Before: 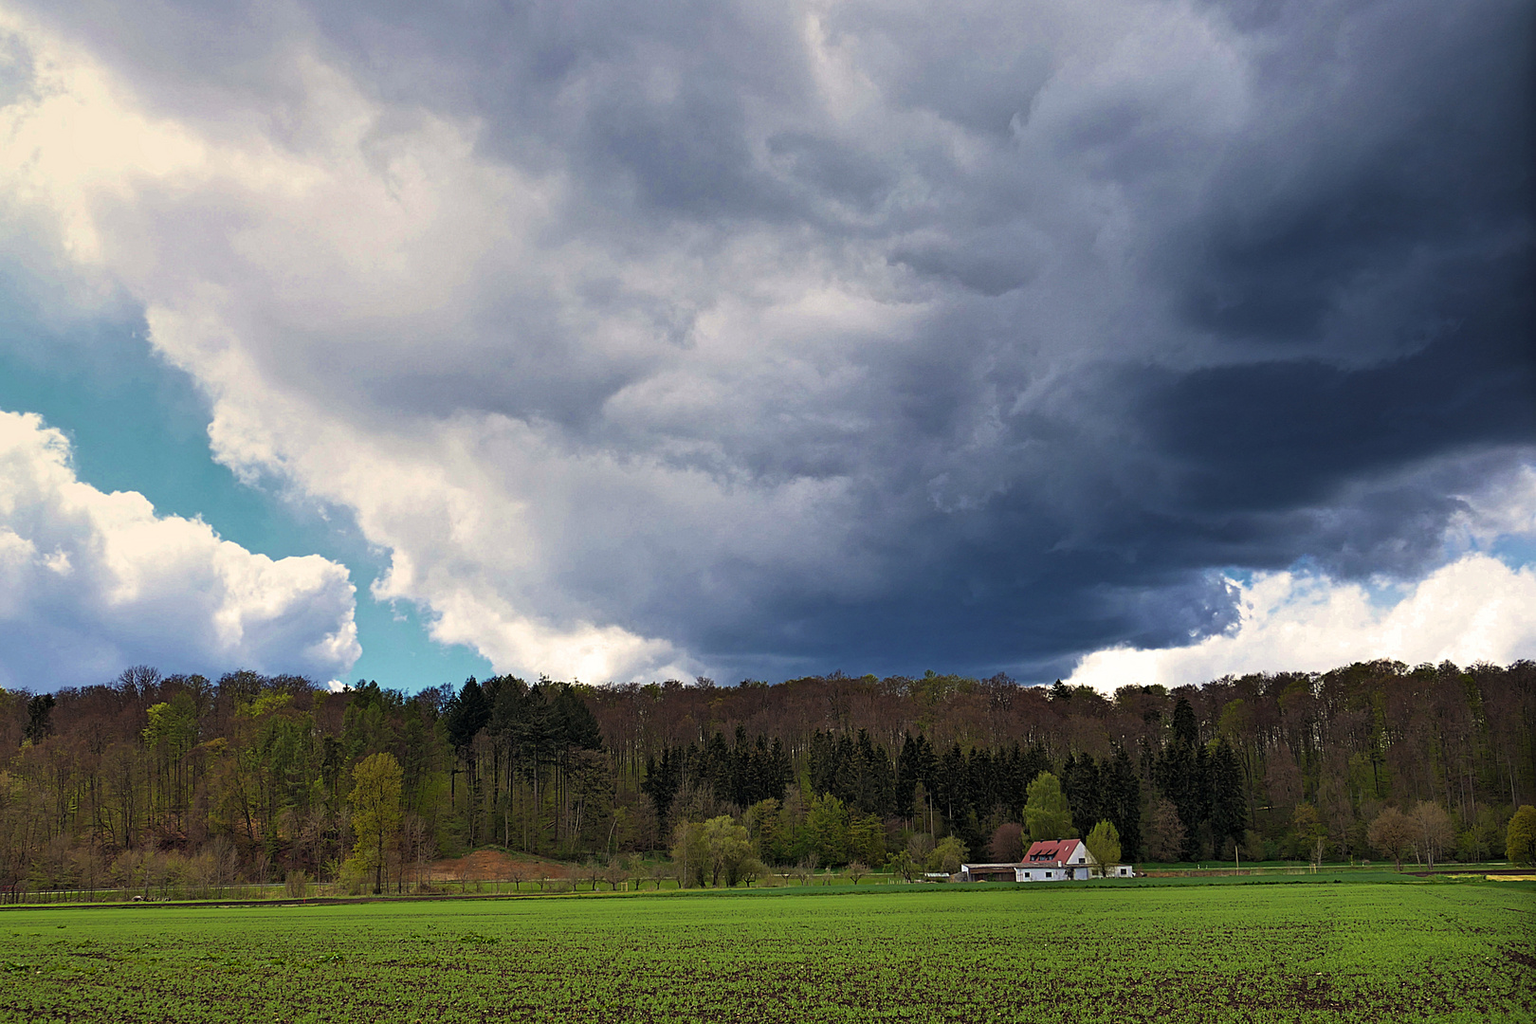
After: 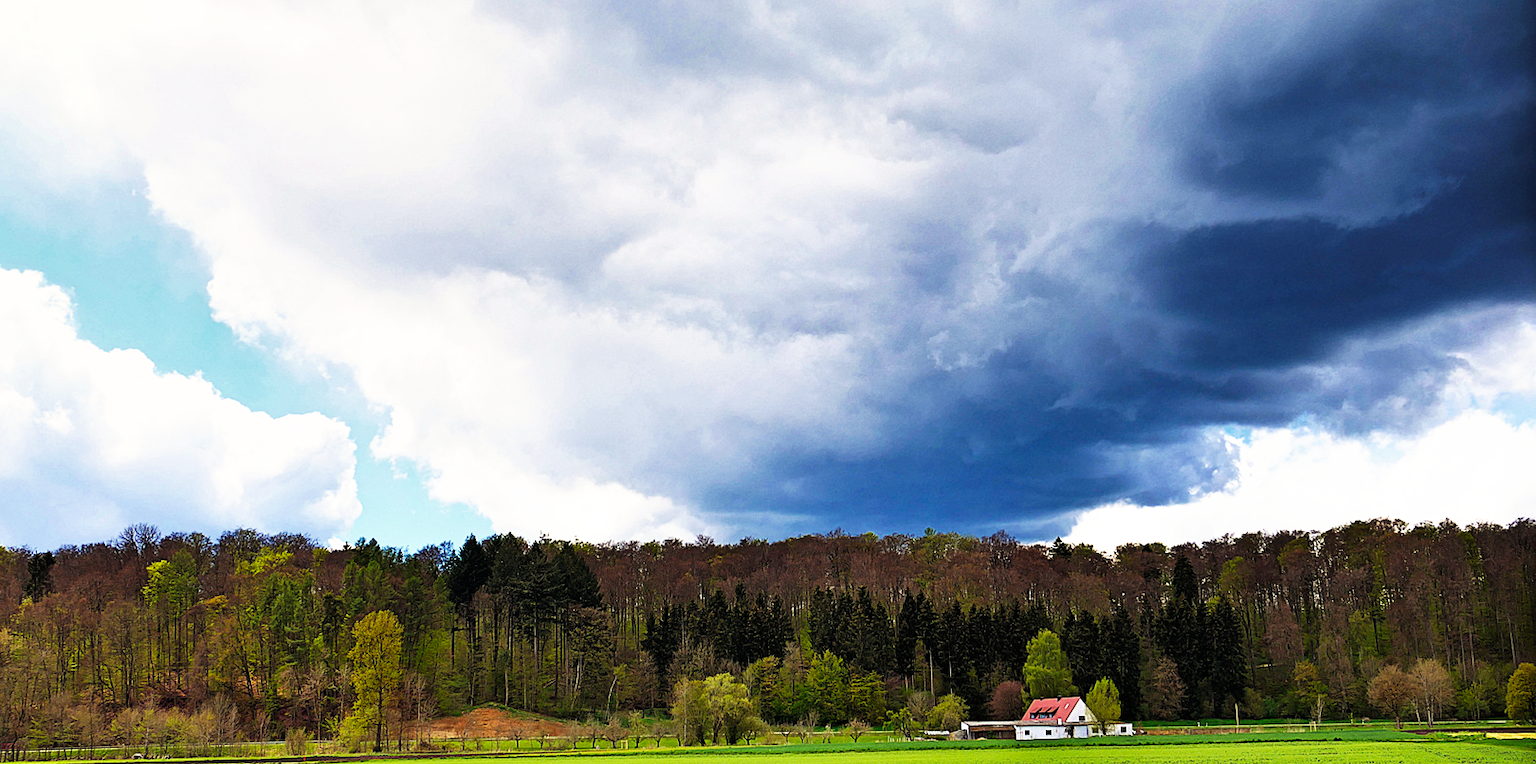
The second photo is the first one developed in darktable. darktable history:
crop: top 13.971%, bottom 11.354%
base curve: curves: ch0 [(0, 0) (0.007, 0.004) (0.027, 0.03) (0.046, 0.07) (0.207, 0.54) (0.442, 0.872) (0.673, 0.972) (1, 1)], preserve colors none
